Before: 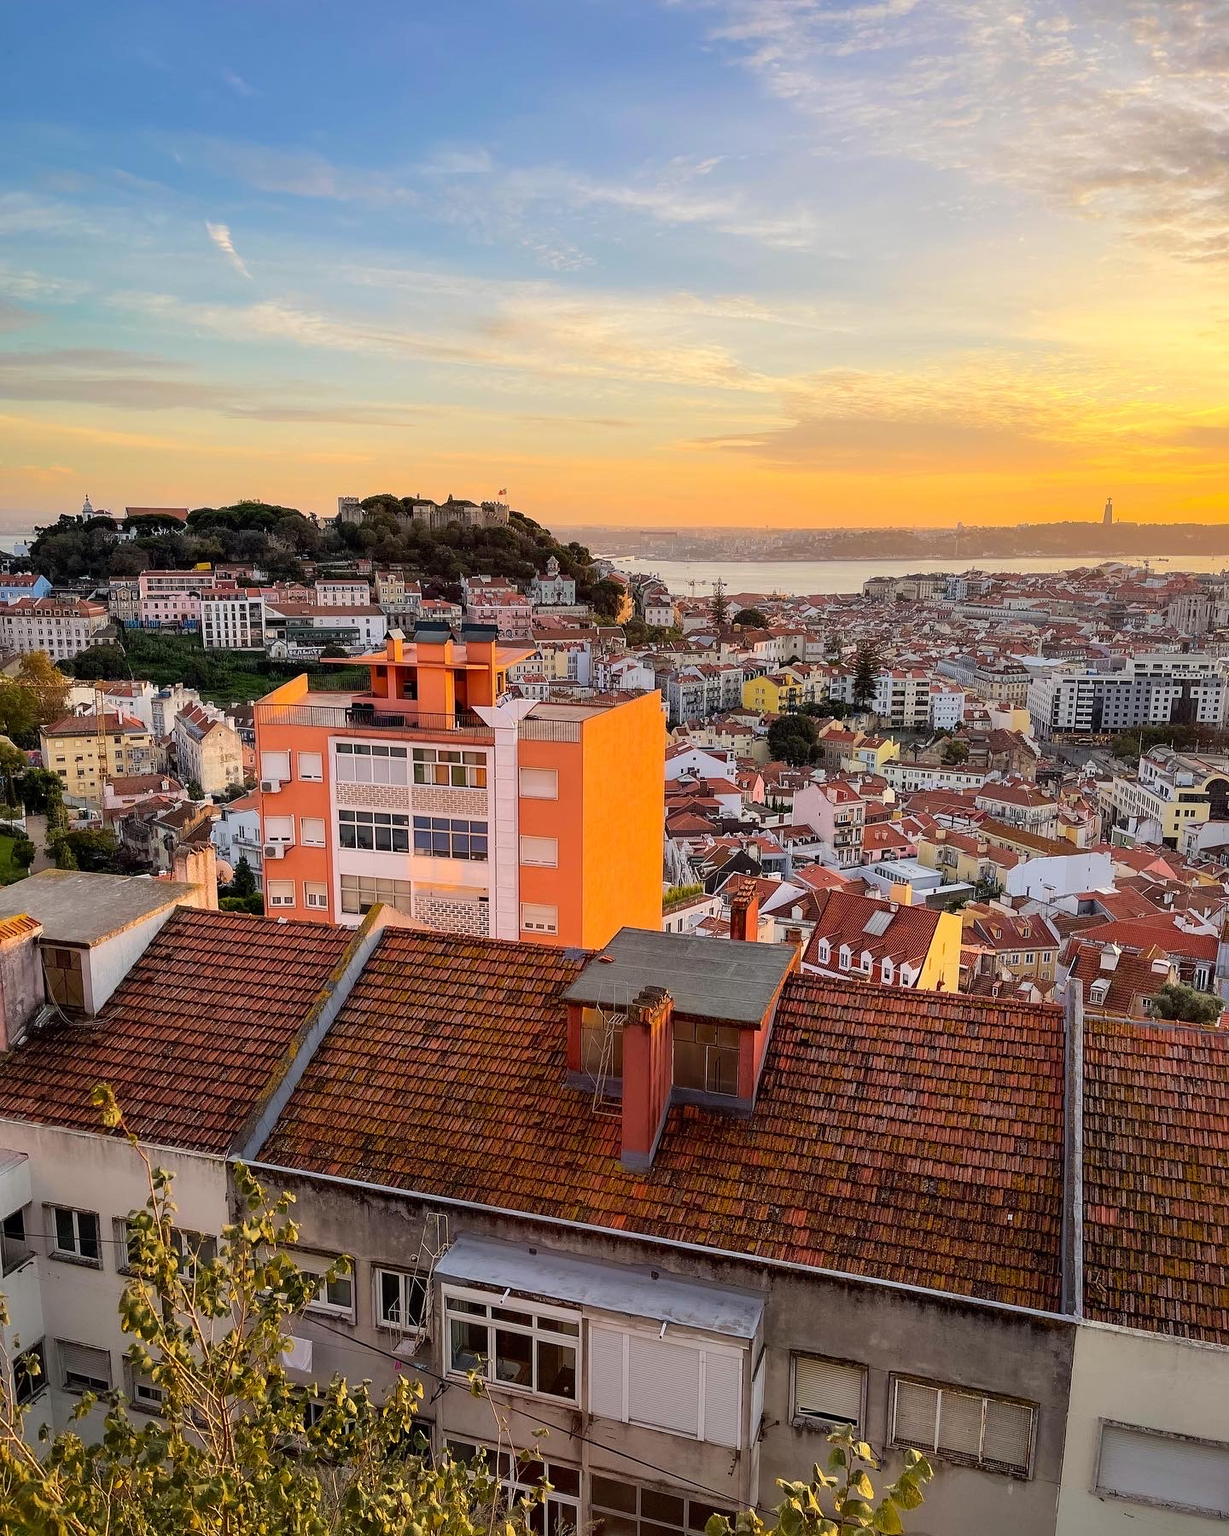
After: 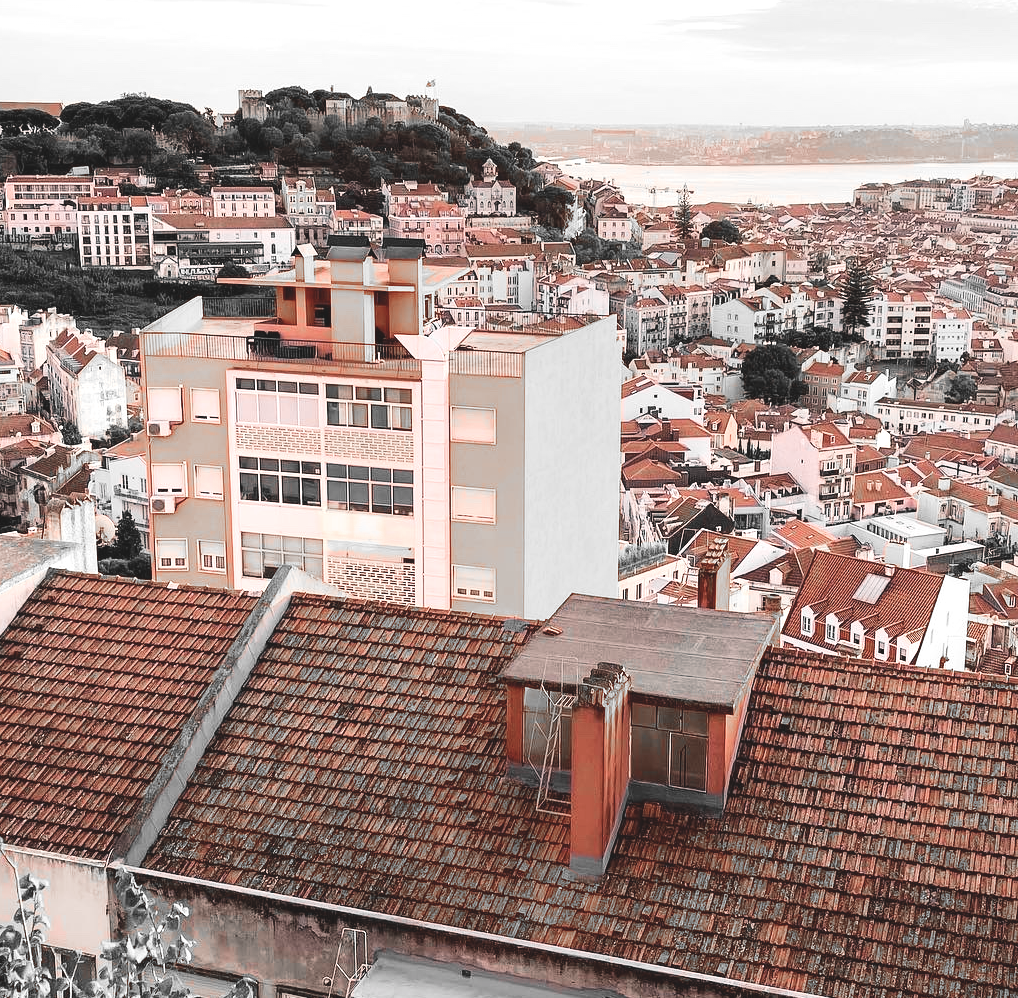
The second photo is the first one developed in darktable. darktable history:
crop: left 11.035%, top 27.418%, right 18.266%, bottom 17.093%
exposure: exposure 1.001 EV, compensate exposure bias true, compensate highlight preservation false
tone curve: curves: ch0 [(0, 0.011) (0.139, 0.106) (0.295, 0.271) (0.499, 0.523) (0.739, 0.782) (0.857, 0.879) (1, 0.967)]; ch1 [(0, 0) (0.291, 0.229) (0.394, 0.365) (0.469, 0.456) (0.507, 0.504) (0.527, 0.546) (0.571, 0.614) (0.725, 0.779) (1, 1)]; ch2 [(0, 0) (0.125, 0.089) (0.35, 0.317) (0.437, 0.42) (0.502, 0.499) (0.537, 0.551) (0.613, 0.636) (1, 1)], preserve colors none
color zones: curves: ch1 [(0, 0.006) (0.094, 0.285) (0.171, 0.001) (0.429, 0.001) (0.571, 0.003) (0.714, 0.004) (0.857, 0.004) (1, 0.006)]
color balance rgb: highlights gain › chroma 4.471%, highlights gain › hue 34.27°, global offset › luminance 1.528%, perceptual saturation grading › global saturation 25.827%, global vibrance 20%
